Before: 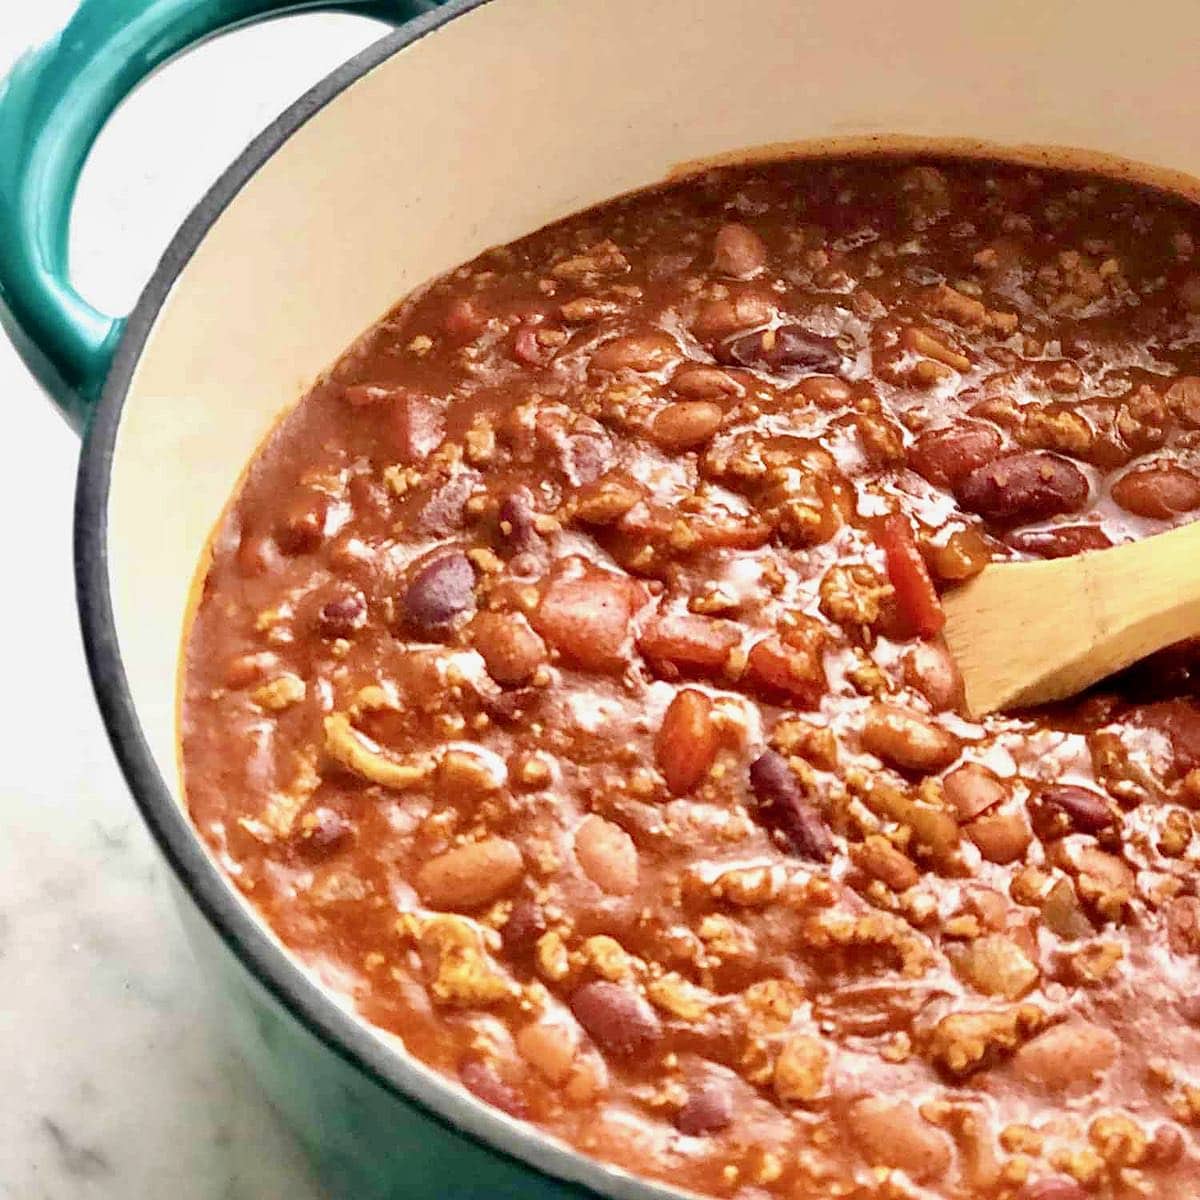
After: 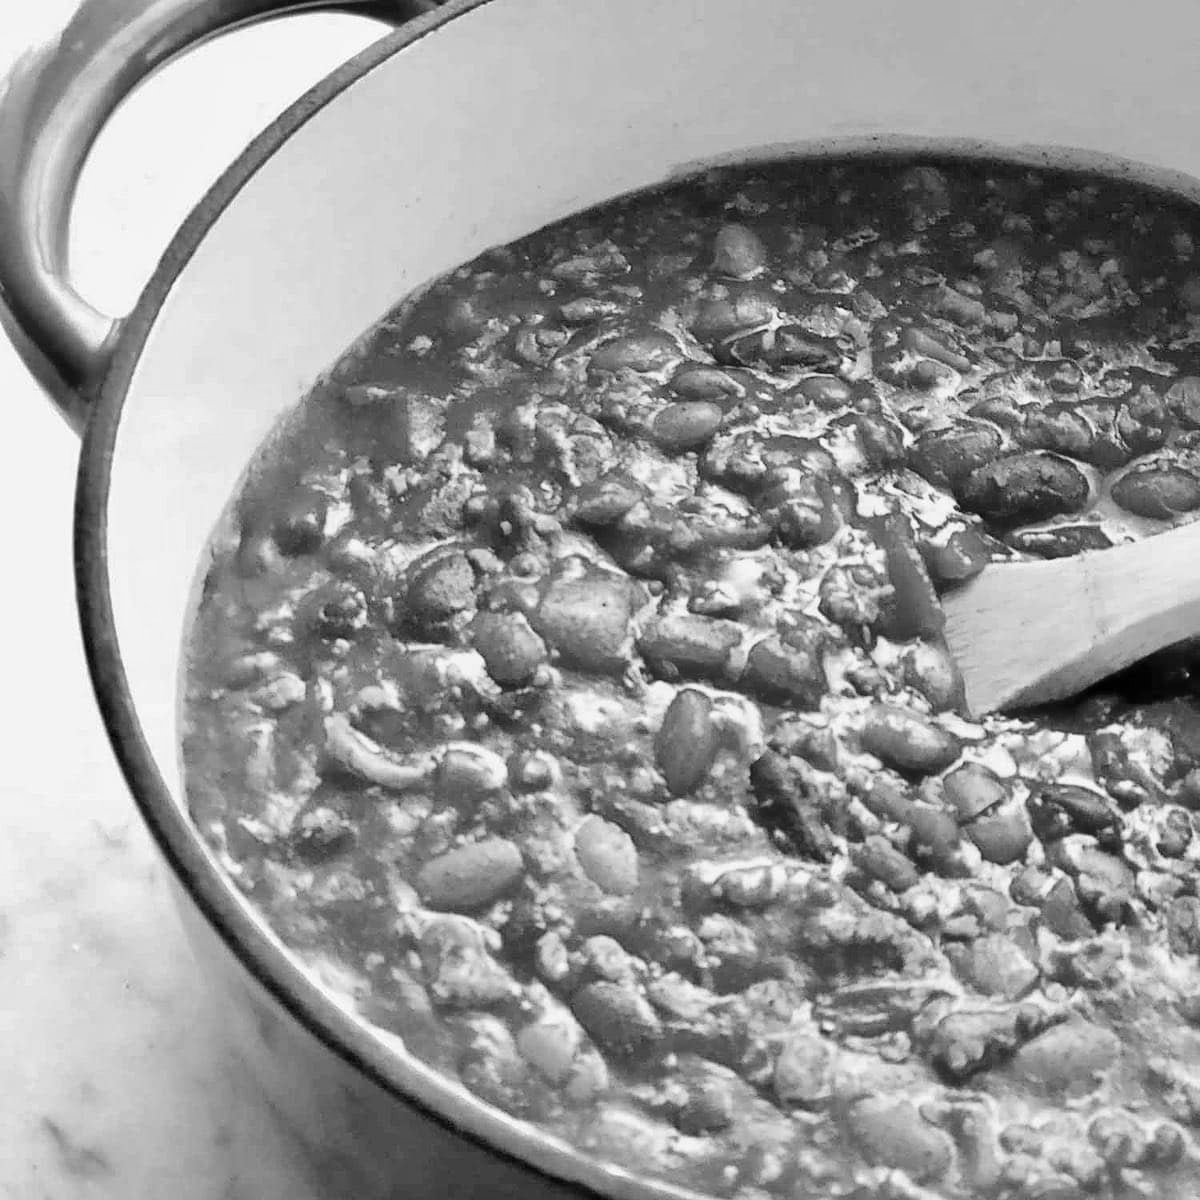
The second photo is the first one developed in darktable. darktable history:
monochrome: on, module defaults
exposure: compensate highlight preservation false
